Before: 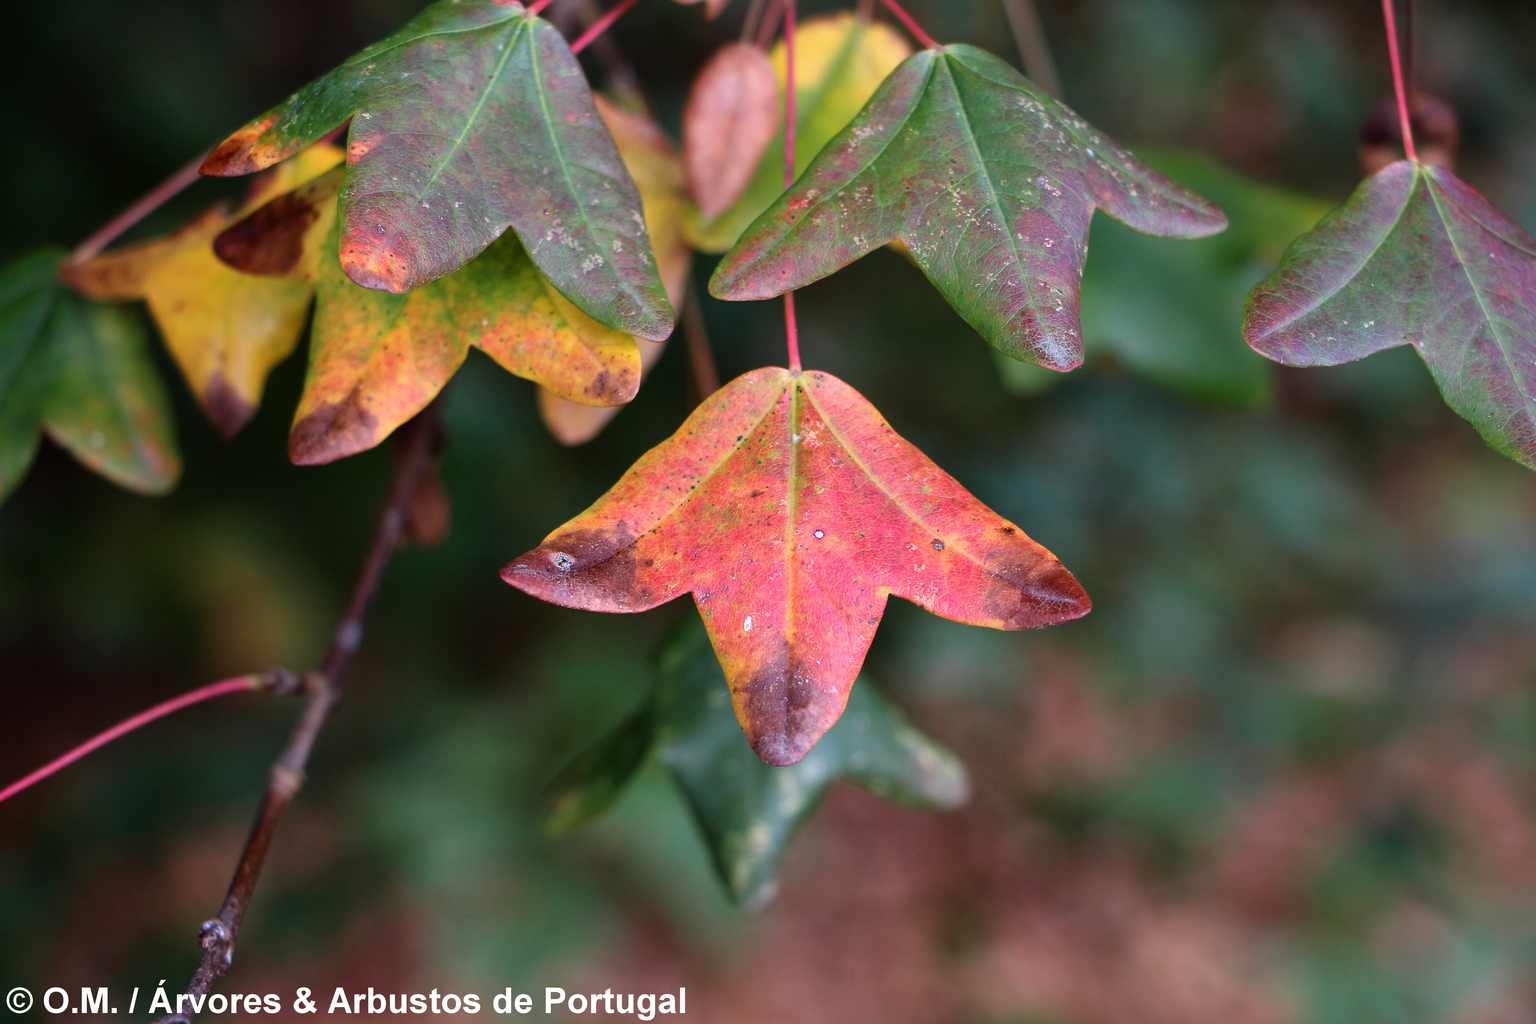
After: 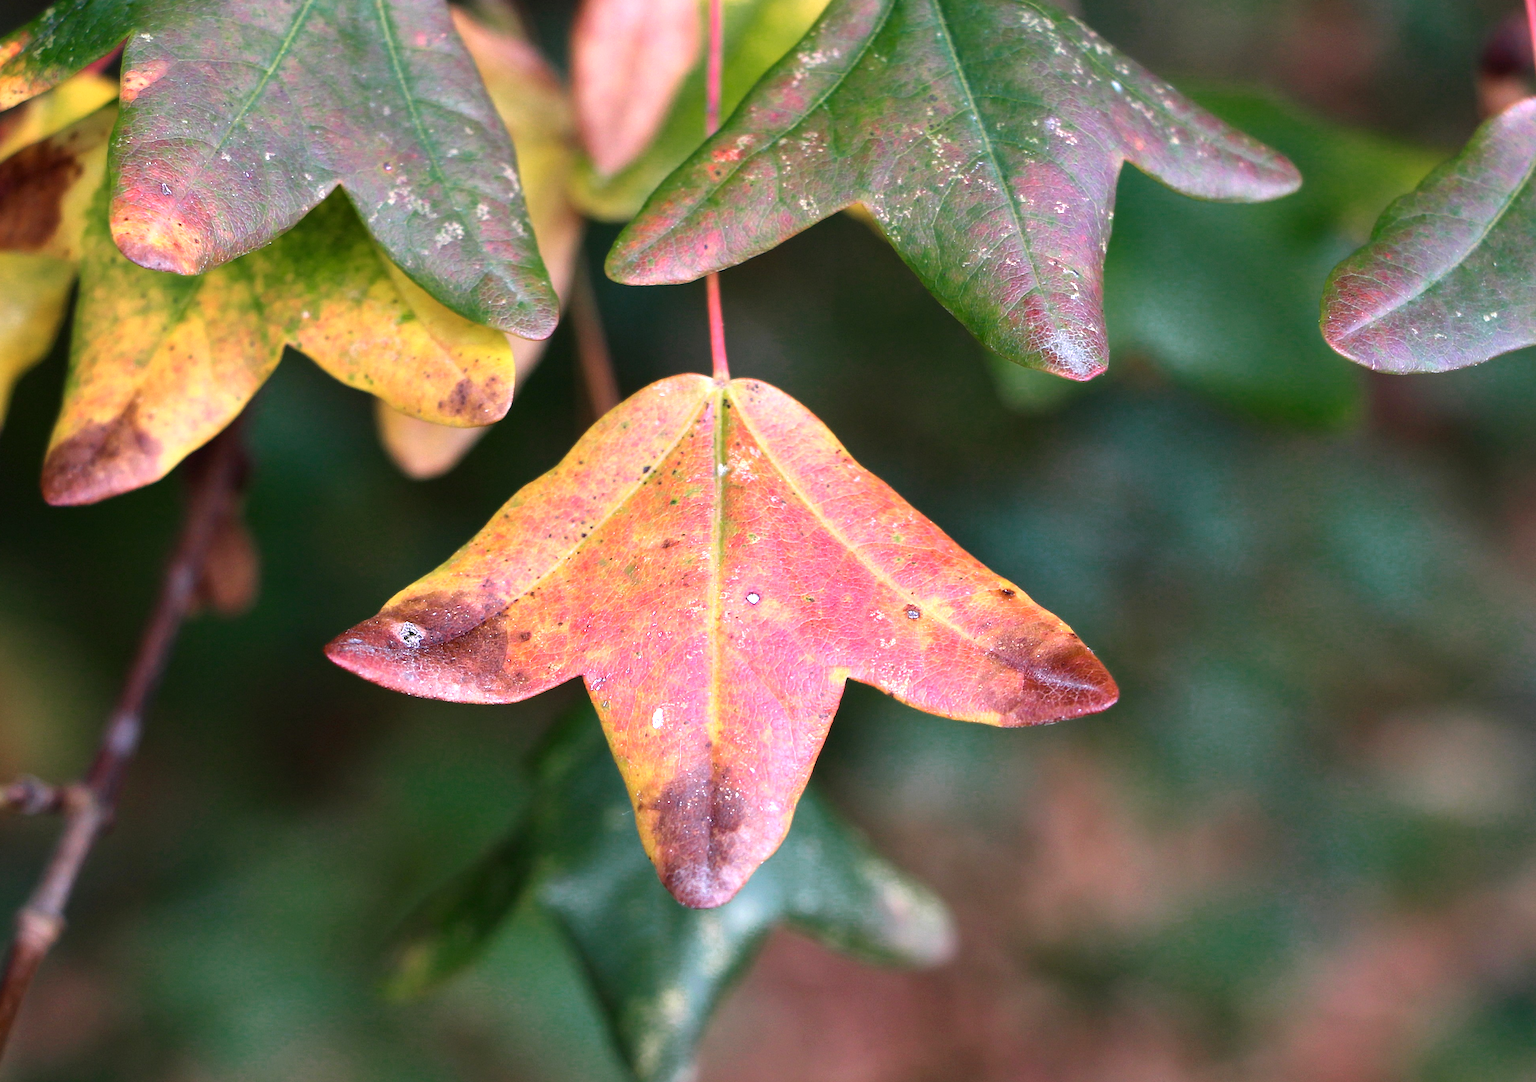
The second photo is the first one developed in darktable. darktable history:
color zones: curves: ch0 [(0, 0.558) (0.143, 0.548) (0.286, 0.447) (0.429, 0.259) (0.571, 0.5) (0.714, 0.5) (0.857, 0.593) (1, 0.558)]; ch1 [(0, 0.543) (0.01, 0.544) (0.12, 0.492) (0.248, 0.458) (0.5, 0.534) (0.748, 0.5) (0.99, 0.469) (1, 0.543)]; ch2 [(0, 0.507) (0.143, 0.522) (0.286, 0.505) (0.429, 0.5) (0.571, 0.5) (0.714, 0.5) (0.857, 0.5) (1, 0.507)]
exposure: exposure 0.559 EV, compensate highlight preservation false
crop: left 16.768%, top 8.639%, right 8.633%, bottom 12.461%
